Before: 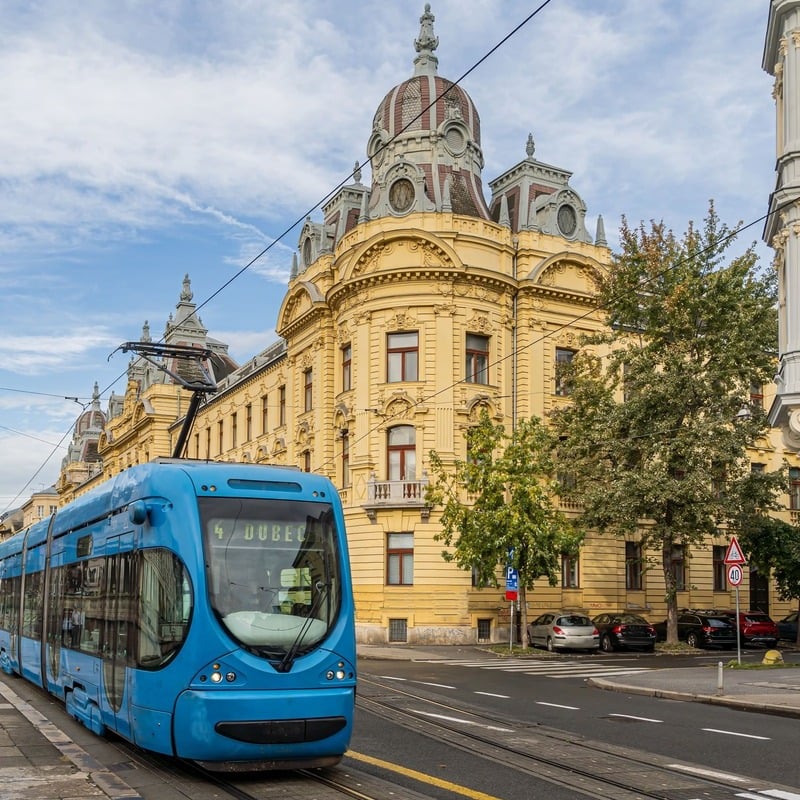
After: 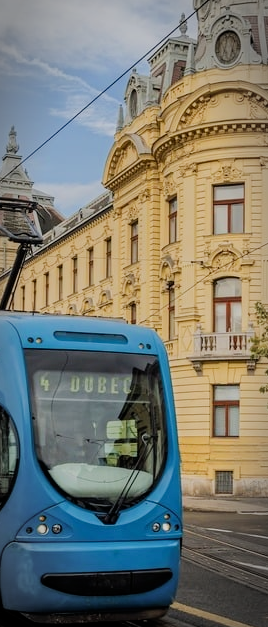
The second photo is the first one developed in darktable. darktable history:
vignetting: automatic ratio true
filmic rgb: black relative exposure -7.65 EV, white relative exposure 4.56 EV, hardness 3.61
crop and rotate: left 21.77%, top 18.528%, right 44.676%, bottom 2.997%
